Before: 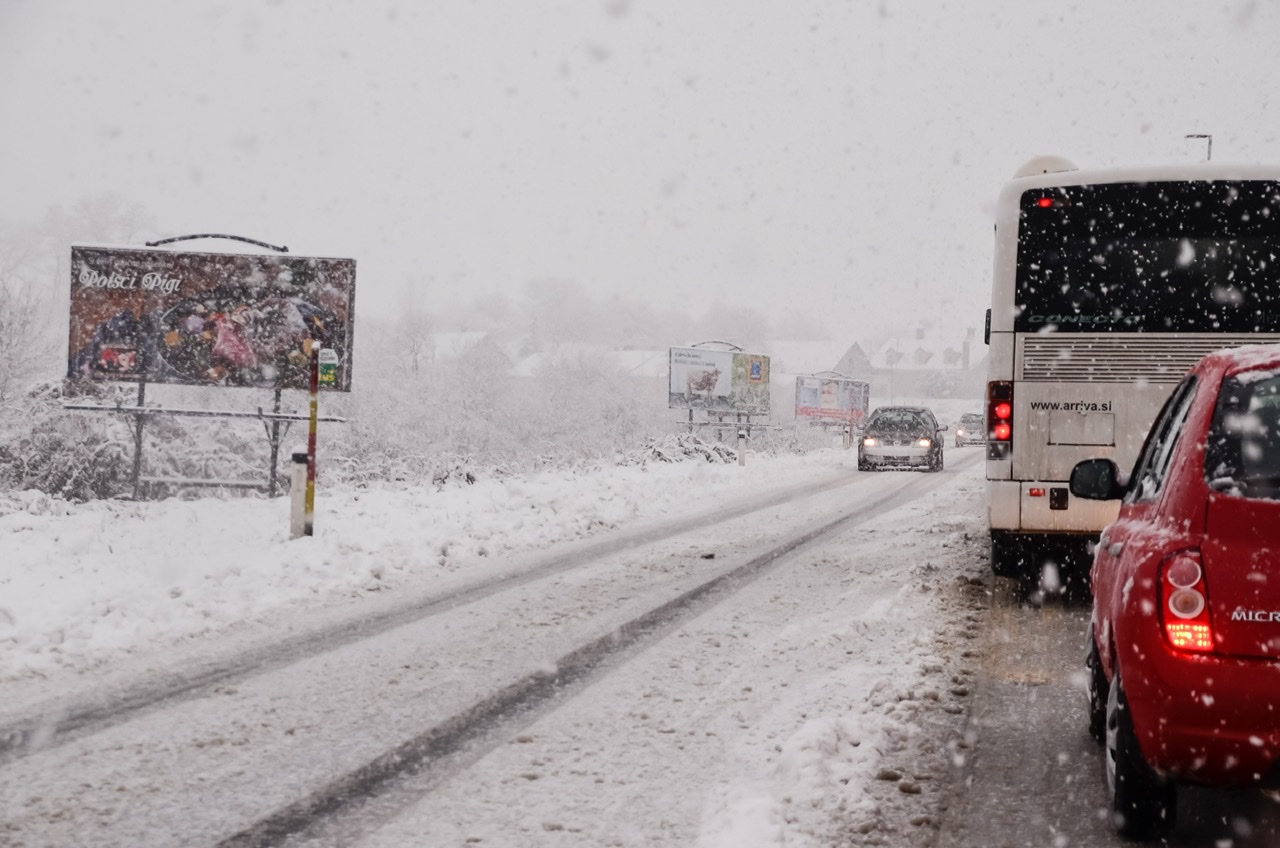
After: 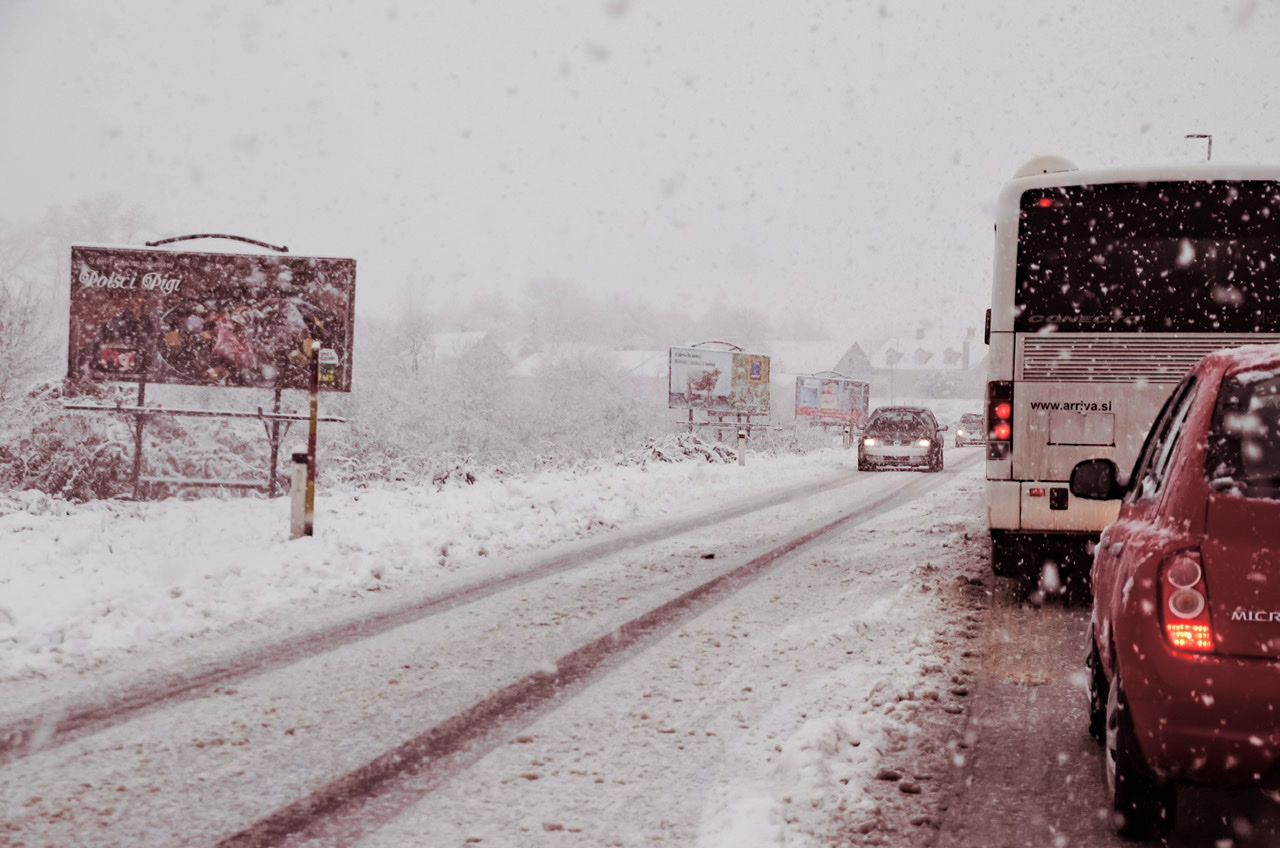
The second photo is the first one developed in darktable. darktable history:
split-toning: shadows › saturation 0.41, highlights › saturation 0, compress 33.55%
haze removal: compatibility mode true, adaptive false
